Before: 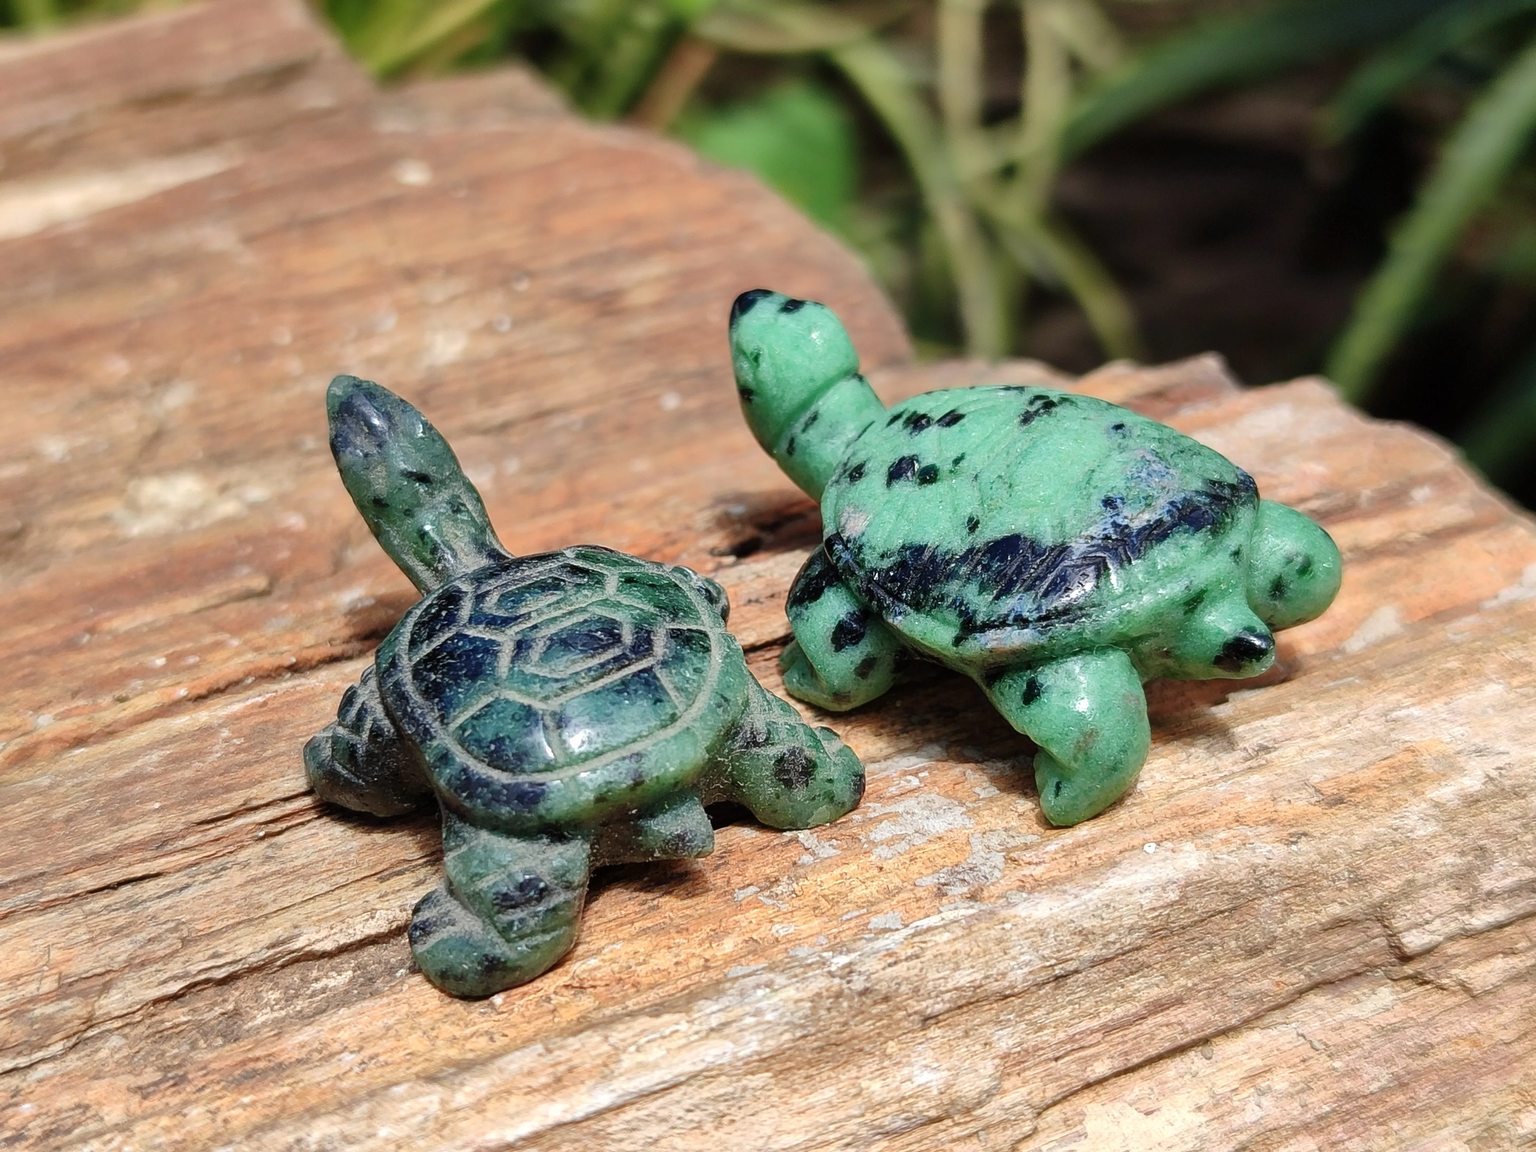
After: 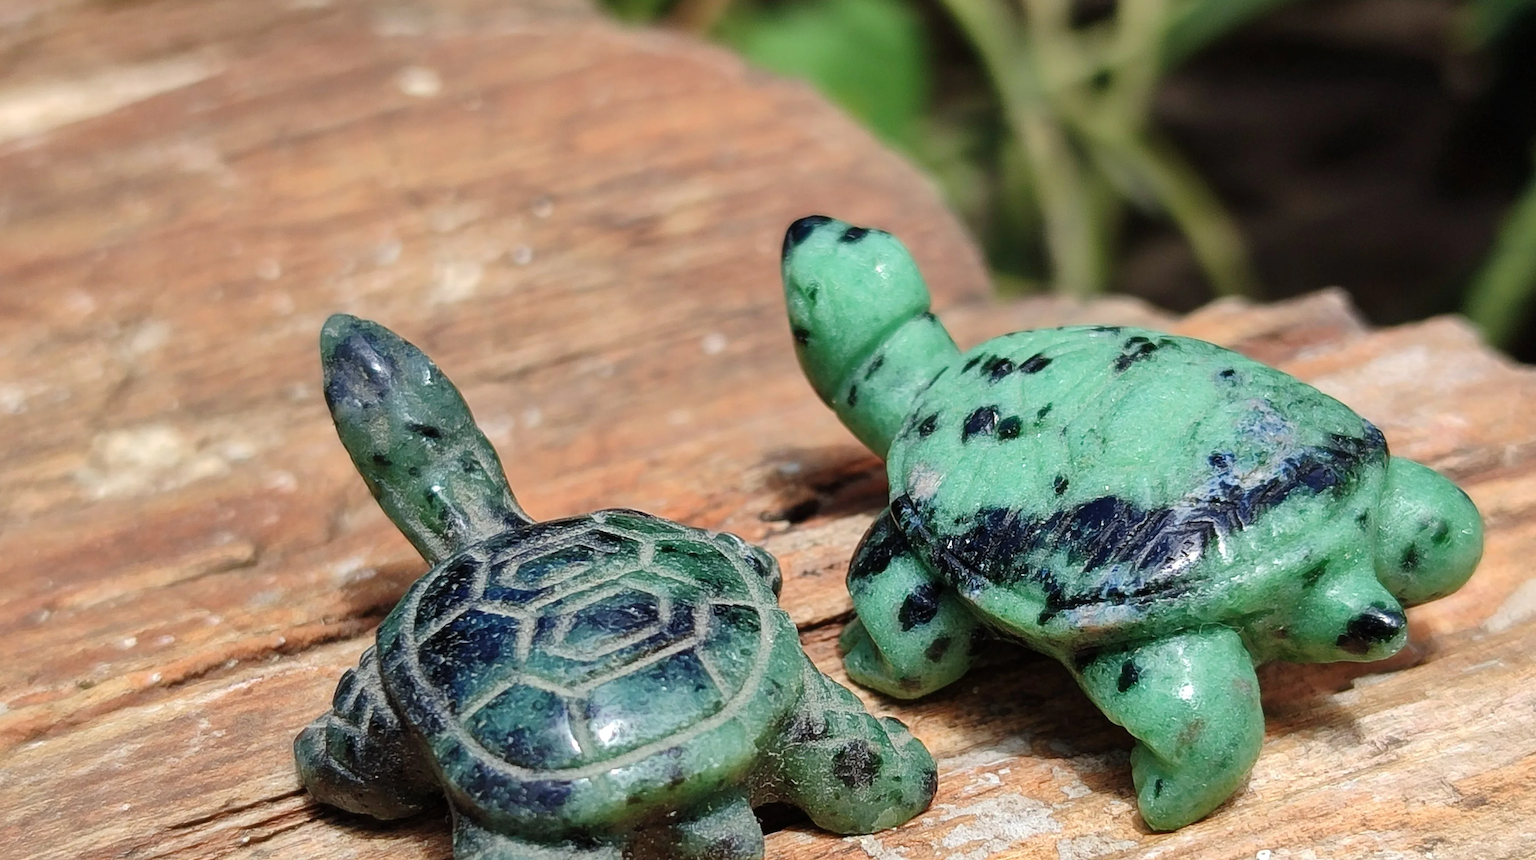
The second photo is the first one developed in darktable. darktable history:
crop: left 3.098%, top 8.827%, right 9.616%, bottom 25.948%
